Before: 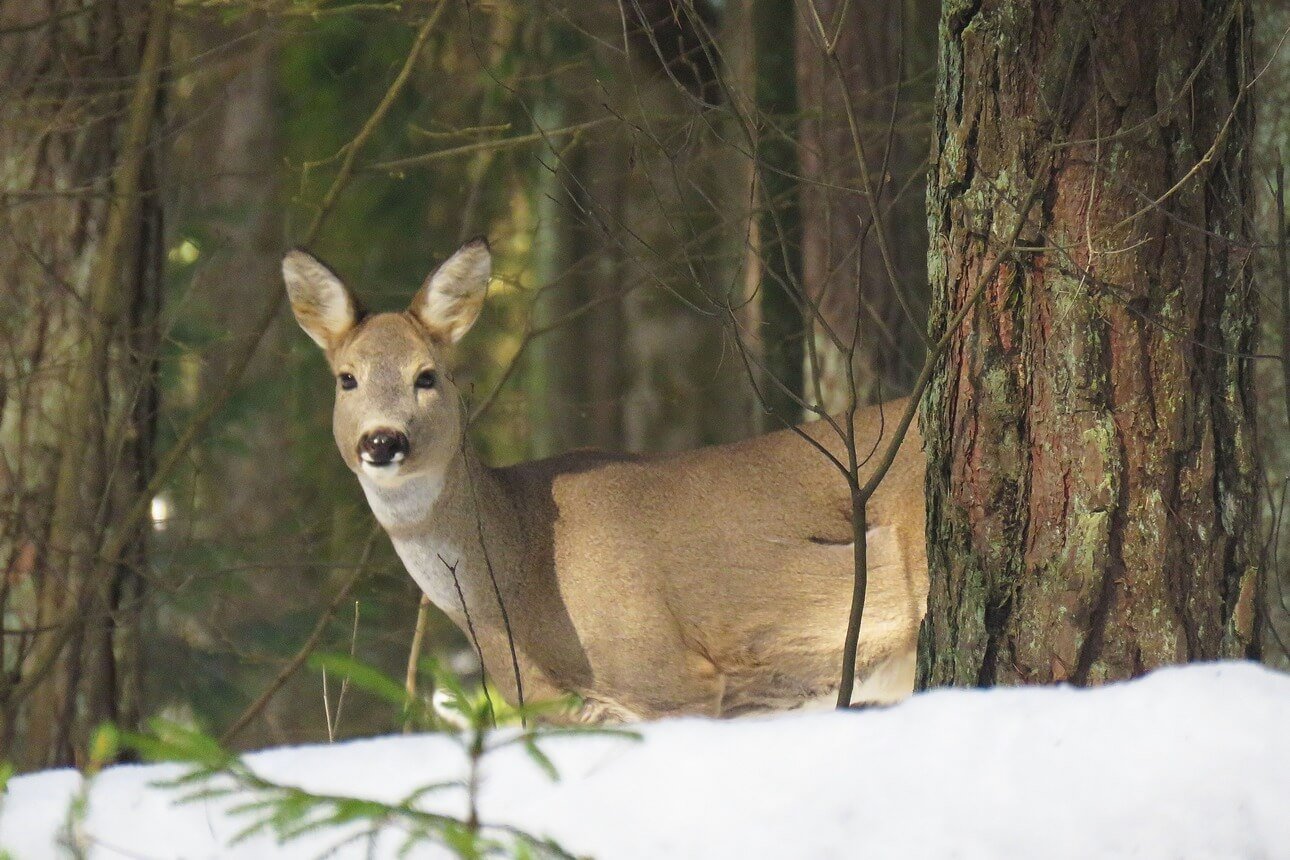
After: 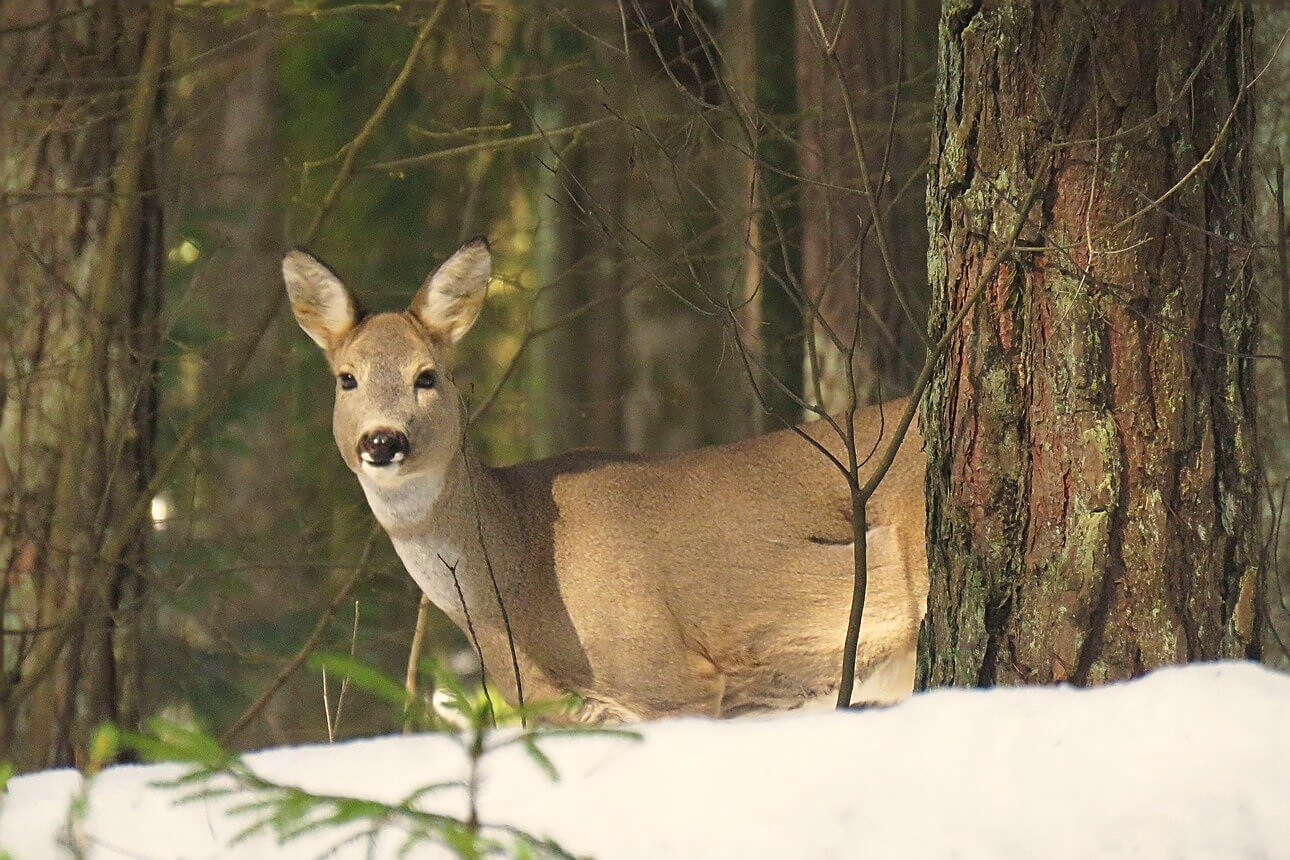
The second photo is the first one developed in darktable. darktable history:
white balance: red 1.045, blue 0.932
sharpen: on, module defaults
